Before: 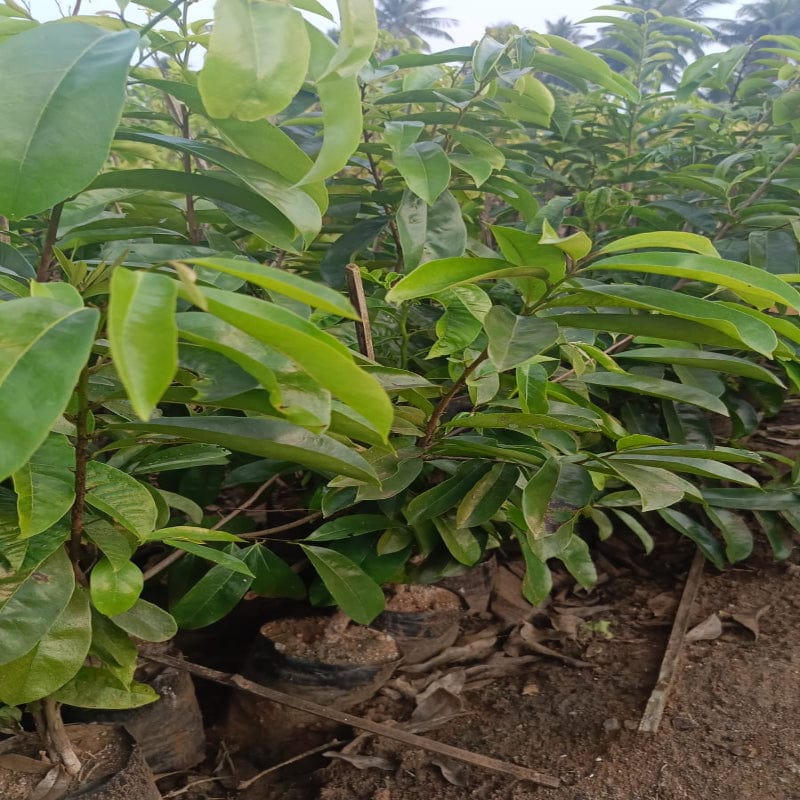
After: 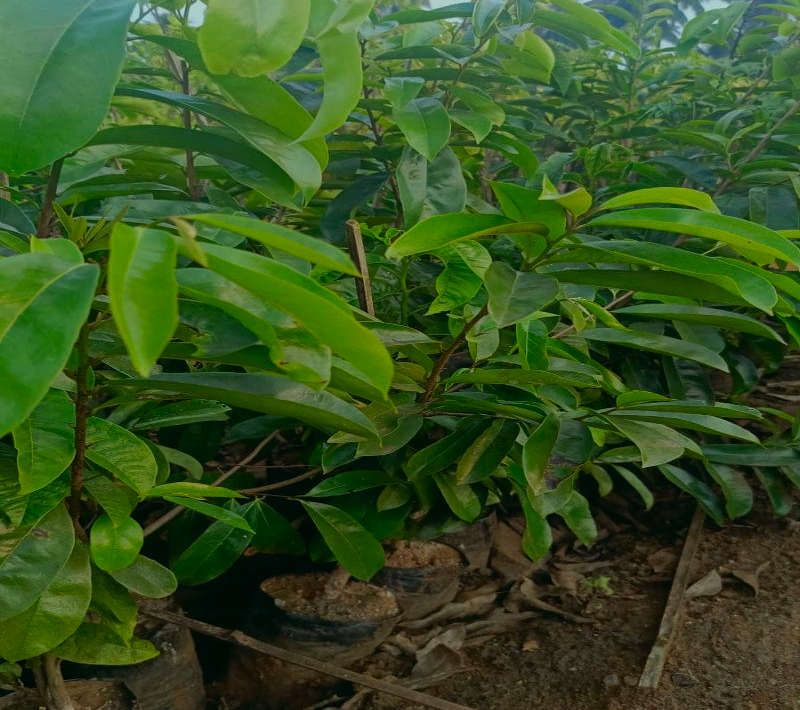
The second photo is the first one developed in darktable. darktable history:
exposure: black level correction 0, exposure -0.721 EV, compensate highlight preservation false
crop and rotate: top 5.609%, bottom 5.609%
color correction: highlights a* -7.33, highlights b* 1.26, shadows a* -3.55, saturation 1.4
